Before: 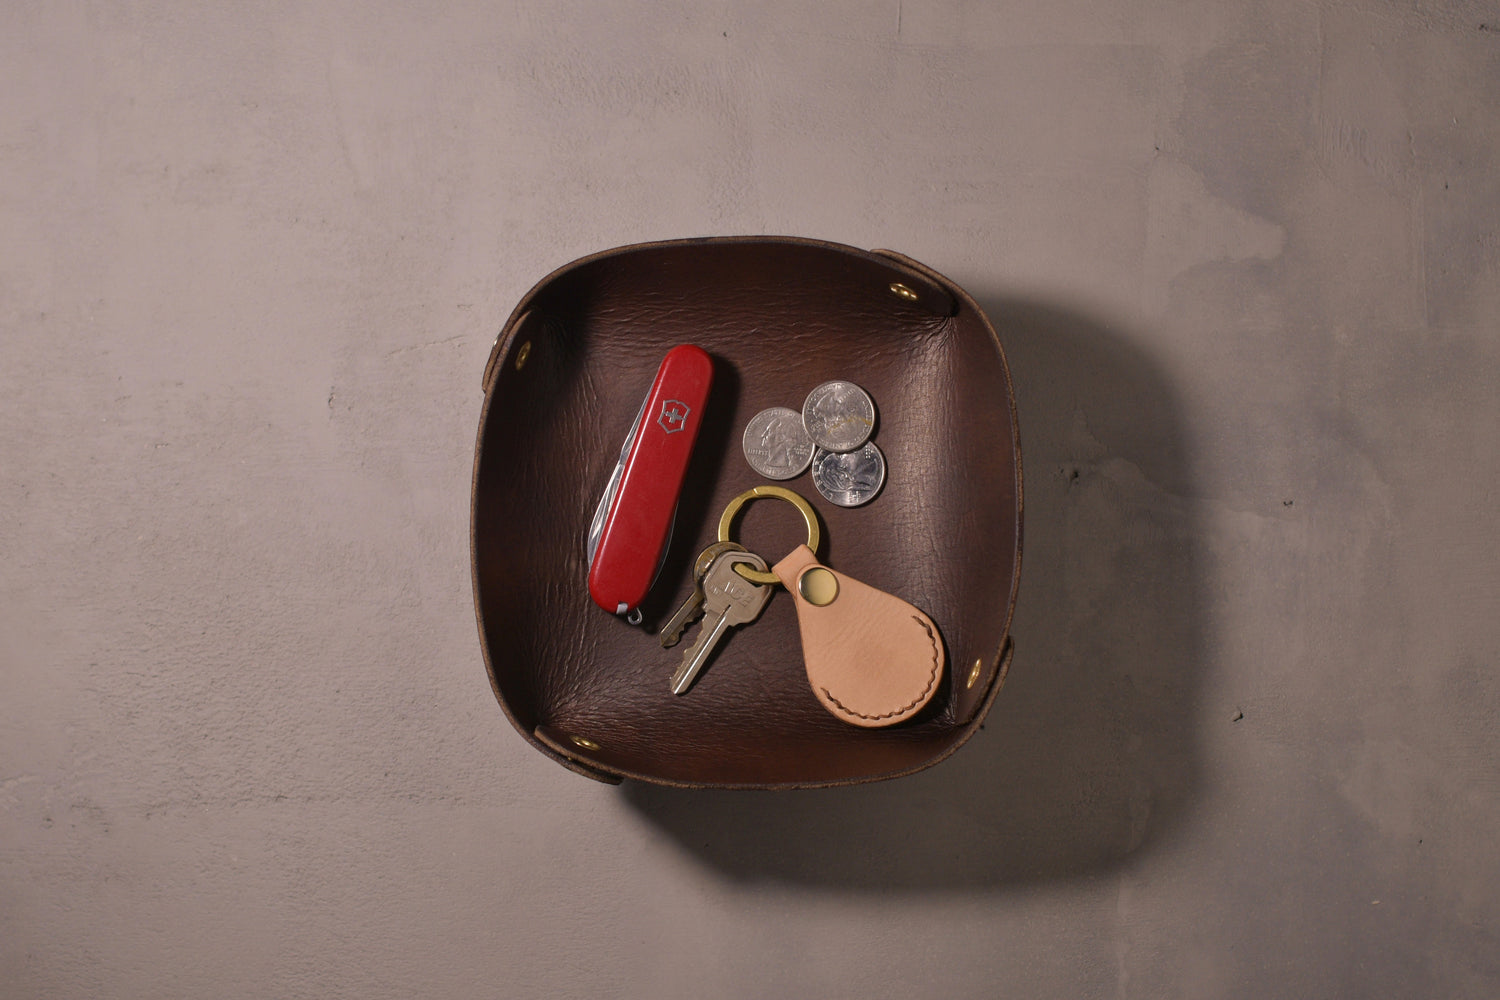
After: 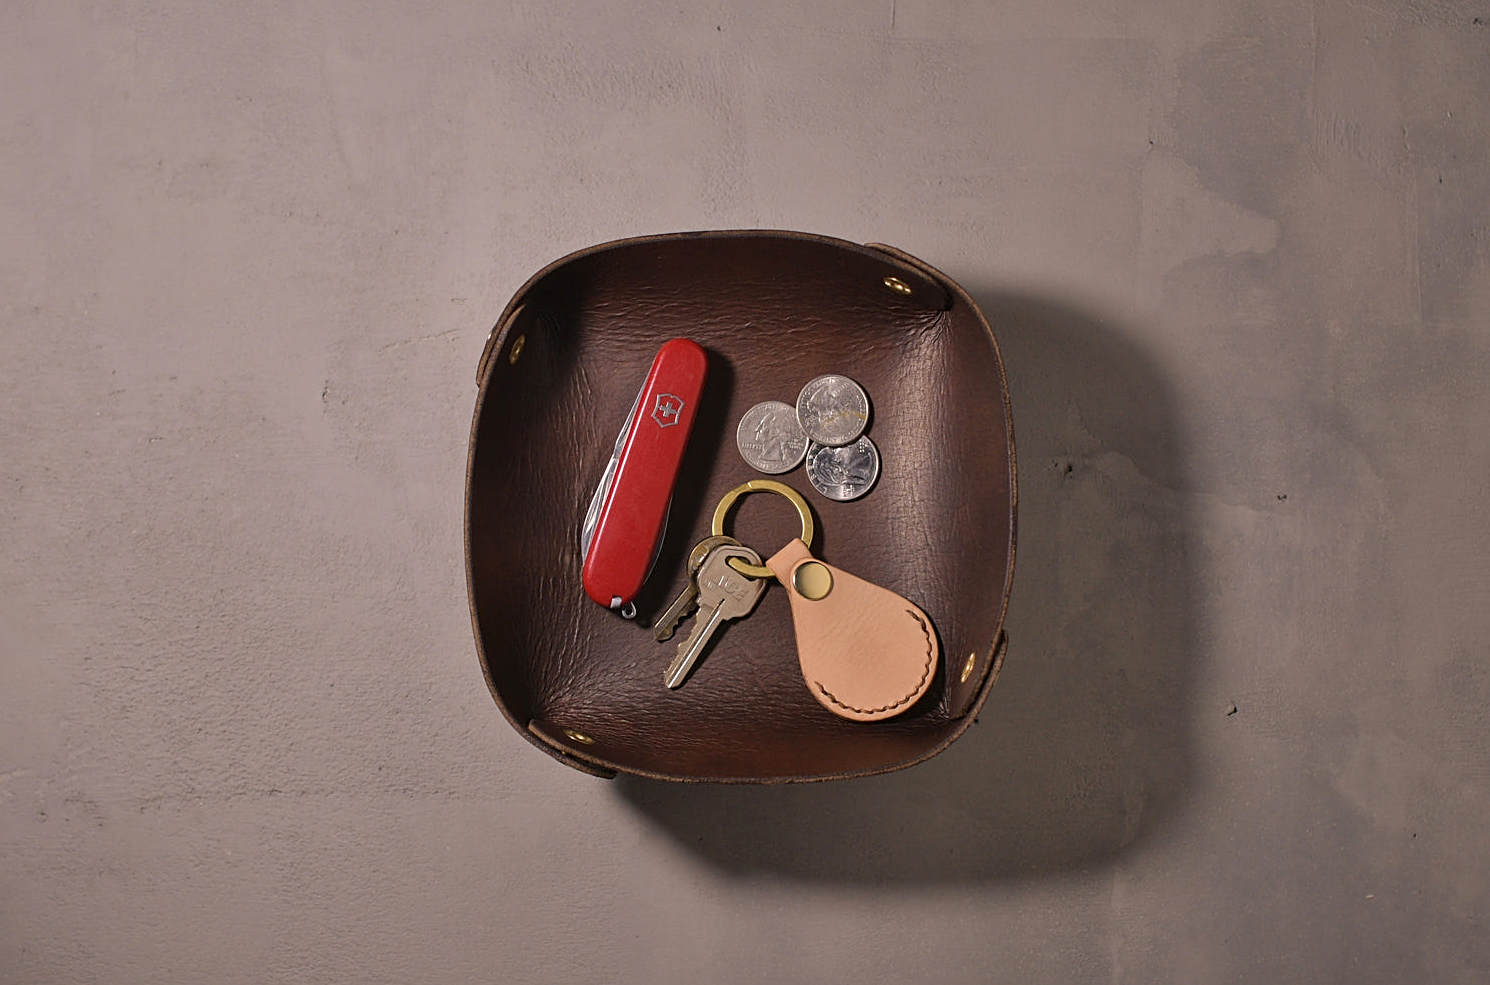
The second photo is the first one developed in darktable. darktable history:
tone equalizer: edges refinement/feathering 500, mask exposure compensation -1.57 EV, preserve details no
shadows and highlights: low approximation 0.01, soften with gaussian
sharpen: on, module defaults
crop: left 0.432%, top 0.676%, right 0.23%, bottom 0.776%
